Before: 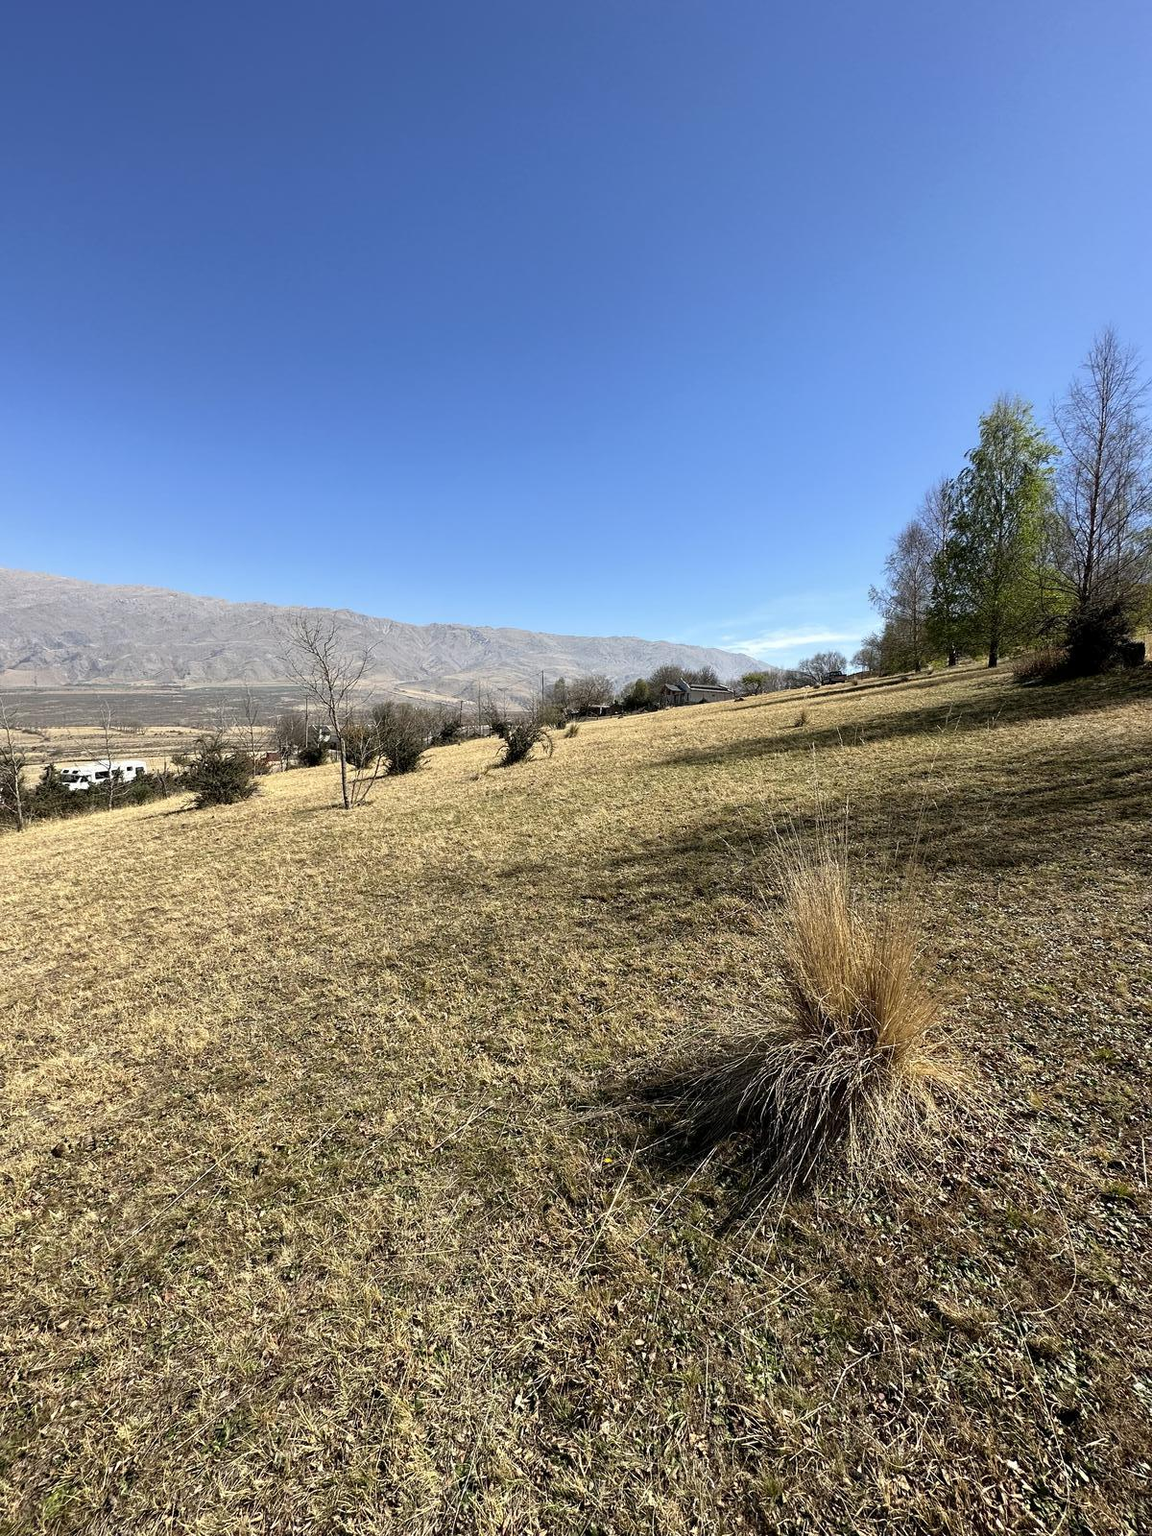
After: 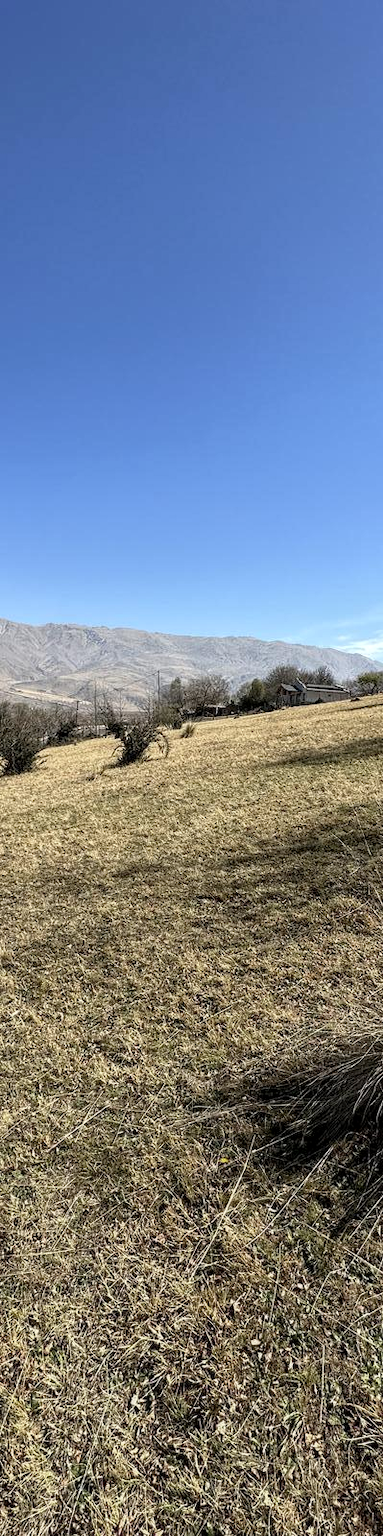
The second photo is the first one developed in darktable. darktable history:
local contrast: on, module defaults
color zones: curves: ch0 [(0, 0.5) (0.143, 0.5) (0.286, 0.456) (0.429, 0.5) (0.571, 0.5) (0.714, 0.5) (0.857, 0.5) (1, 0.5)]; ch1 [(0, 0.5) (0.143, 0.5) (0.286, 0.422) (0.429, 0.5) (0.571, 0.5) (0.714, 0.5) (0.857, 0.5) (1, 0.5)]
crop: left 33.36%, right 33.36%
